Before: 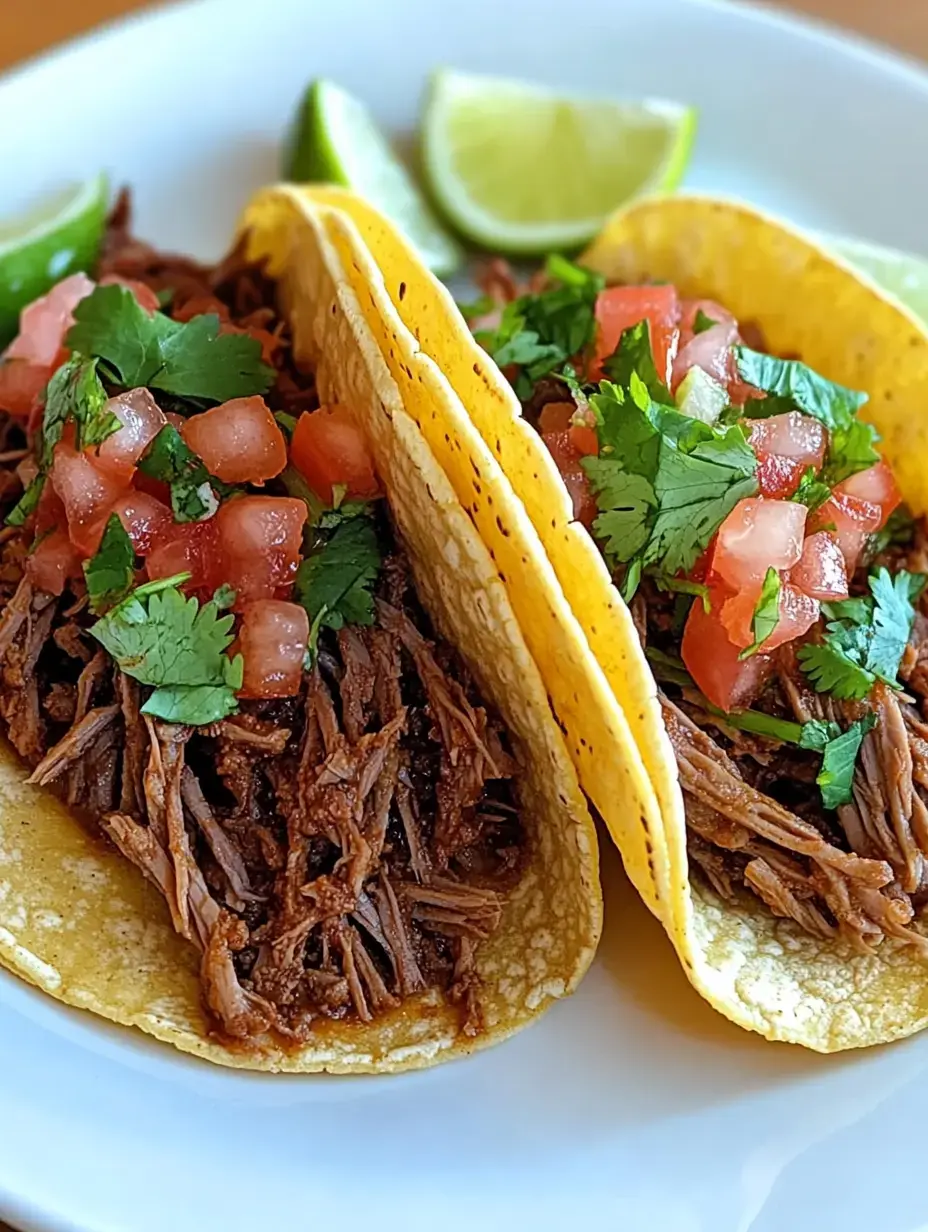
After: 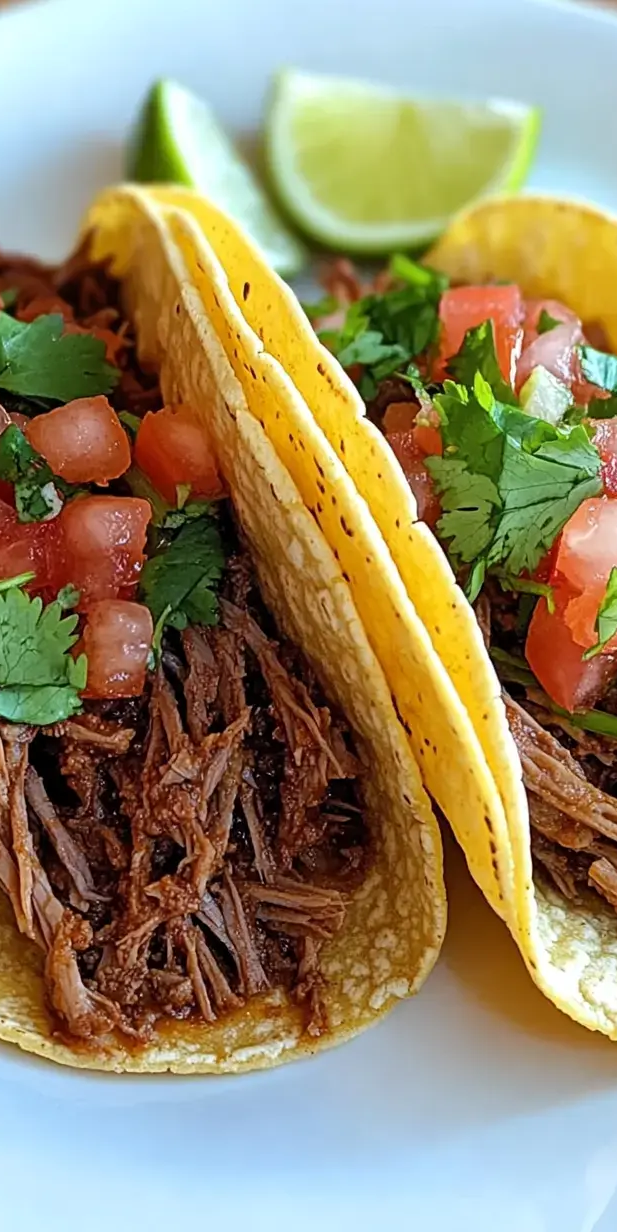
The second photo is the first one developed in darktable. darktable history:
levels: mode automatic, black 0.023%, white 99.97%, levels [0.062, 0.494, 0.925]
crop: left 16.899%, right 16.556%
white balance: red 1, blue 1
